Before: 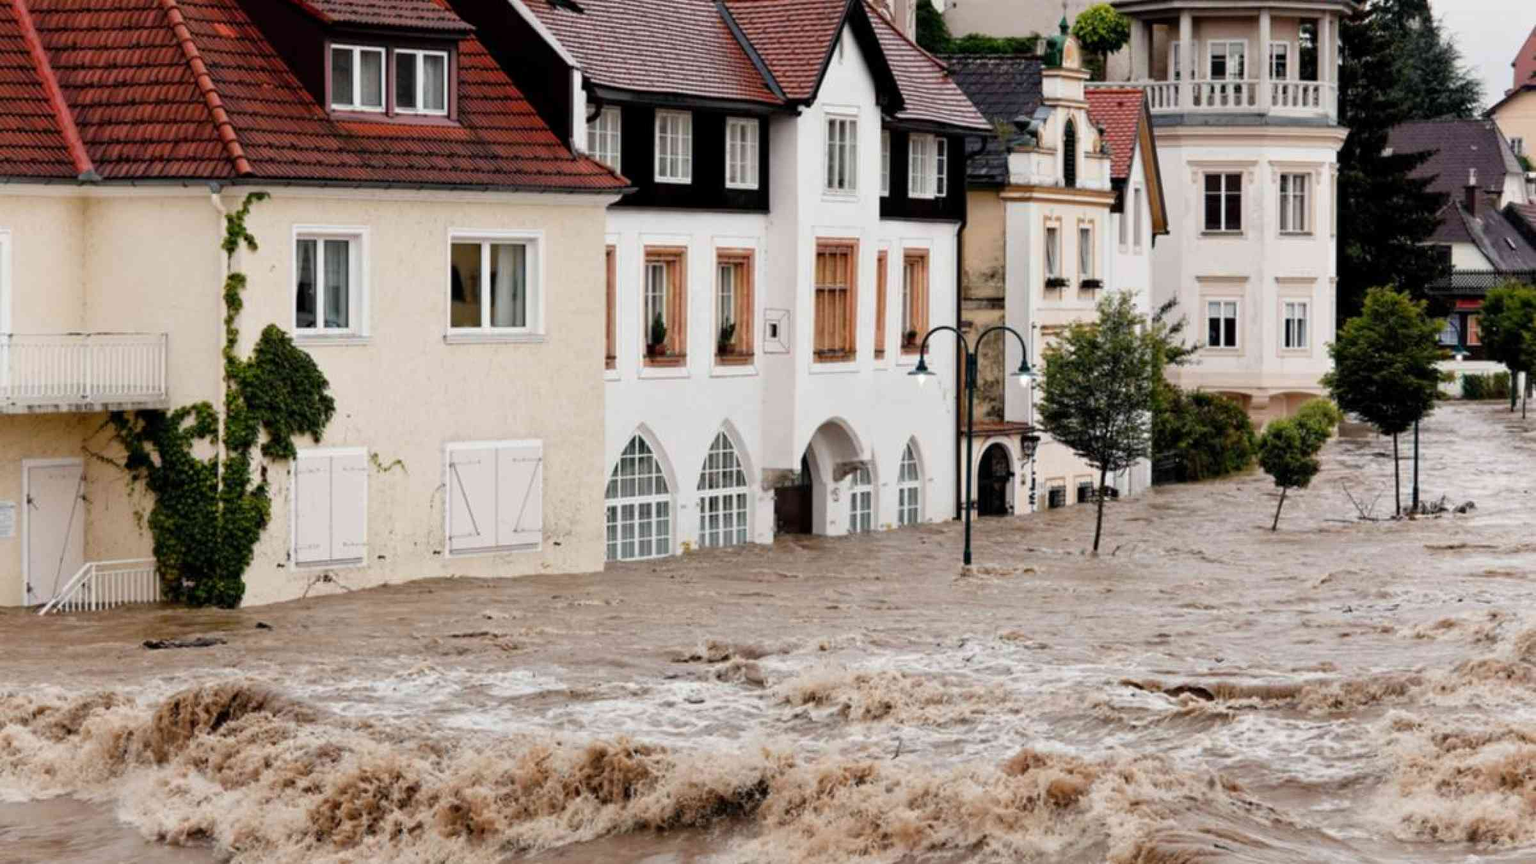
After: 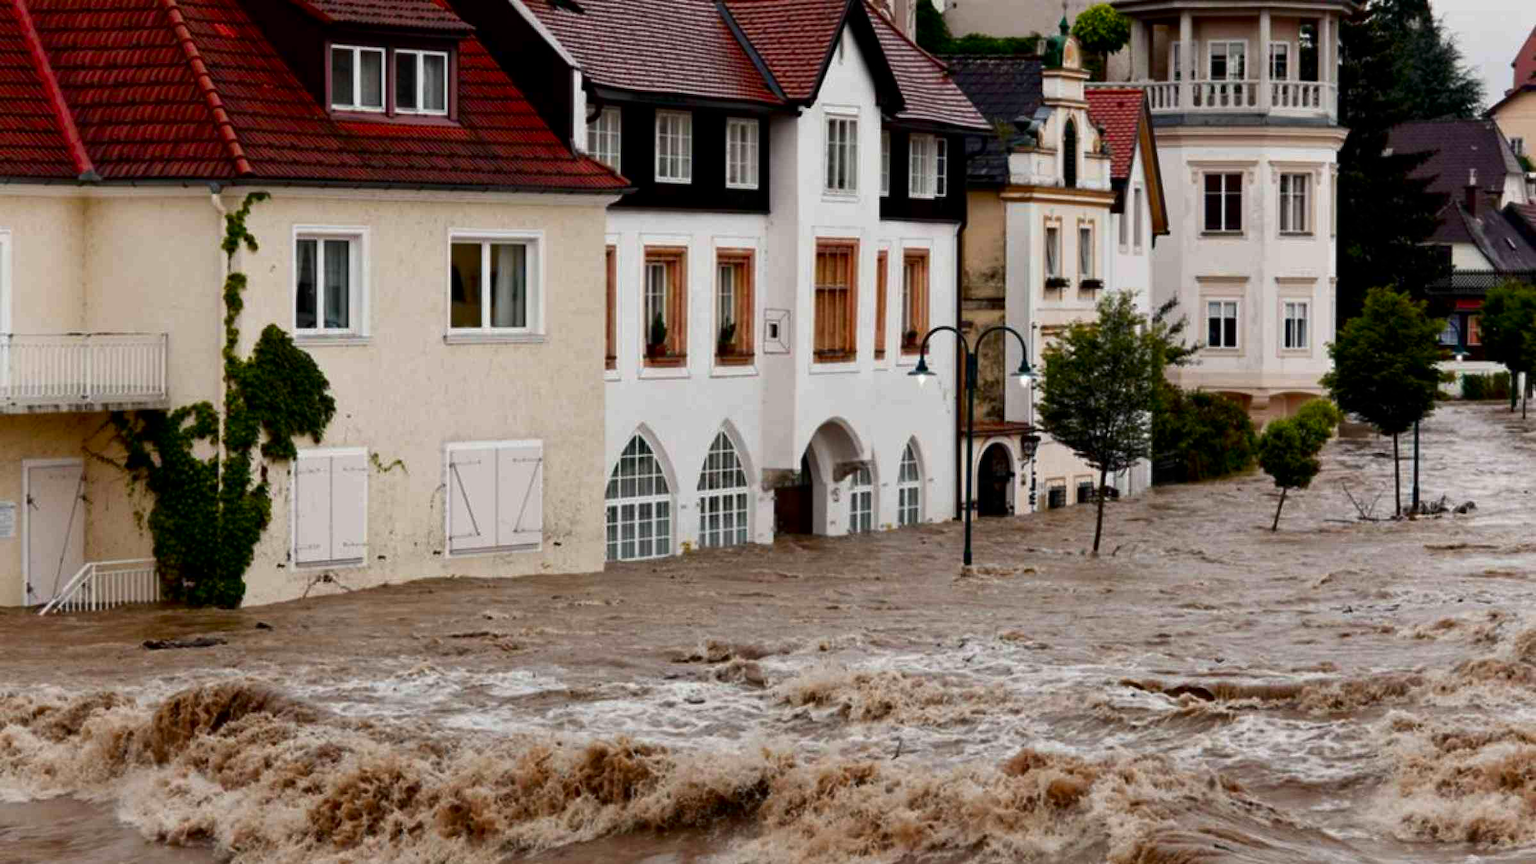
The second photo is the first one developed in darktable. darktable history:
contrast brightness saturation: brightness -0.249, saturation 0.196
